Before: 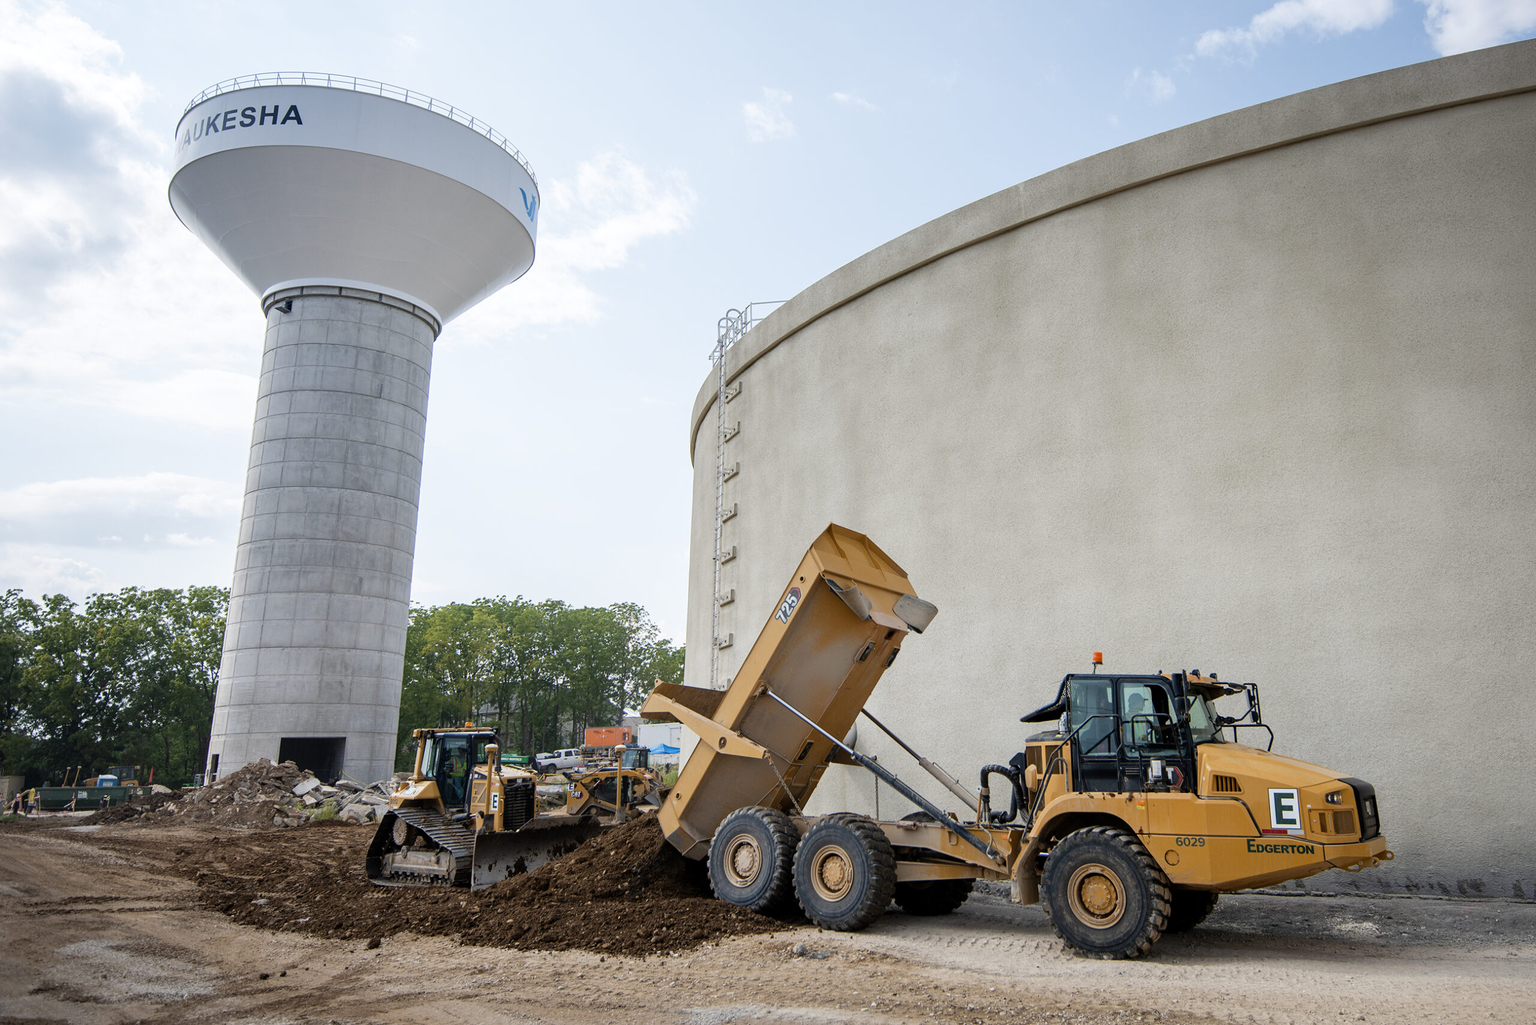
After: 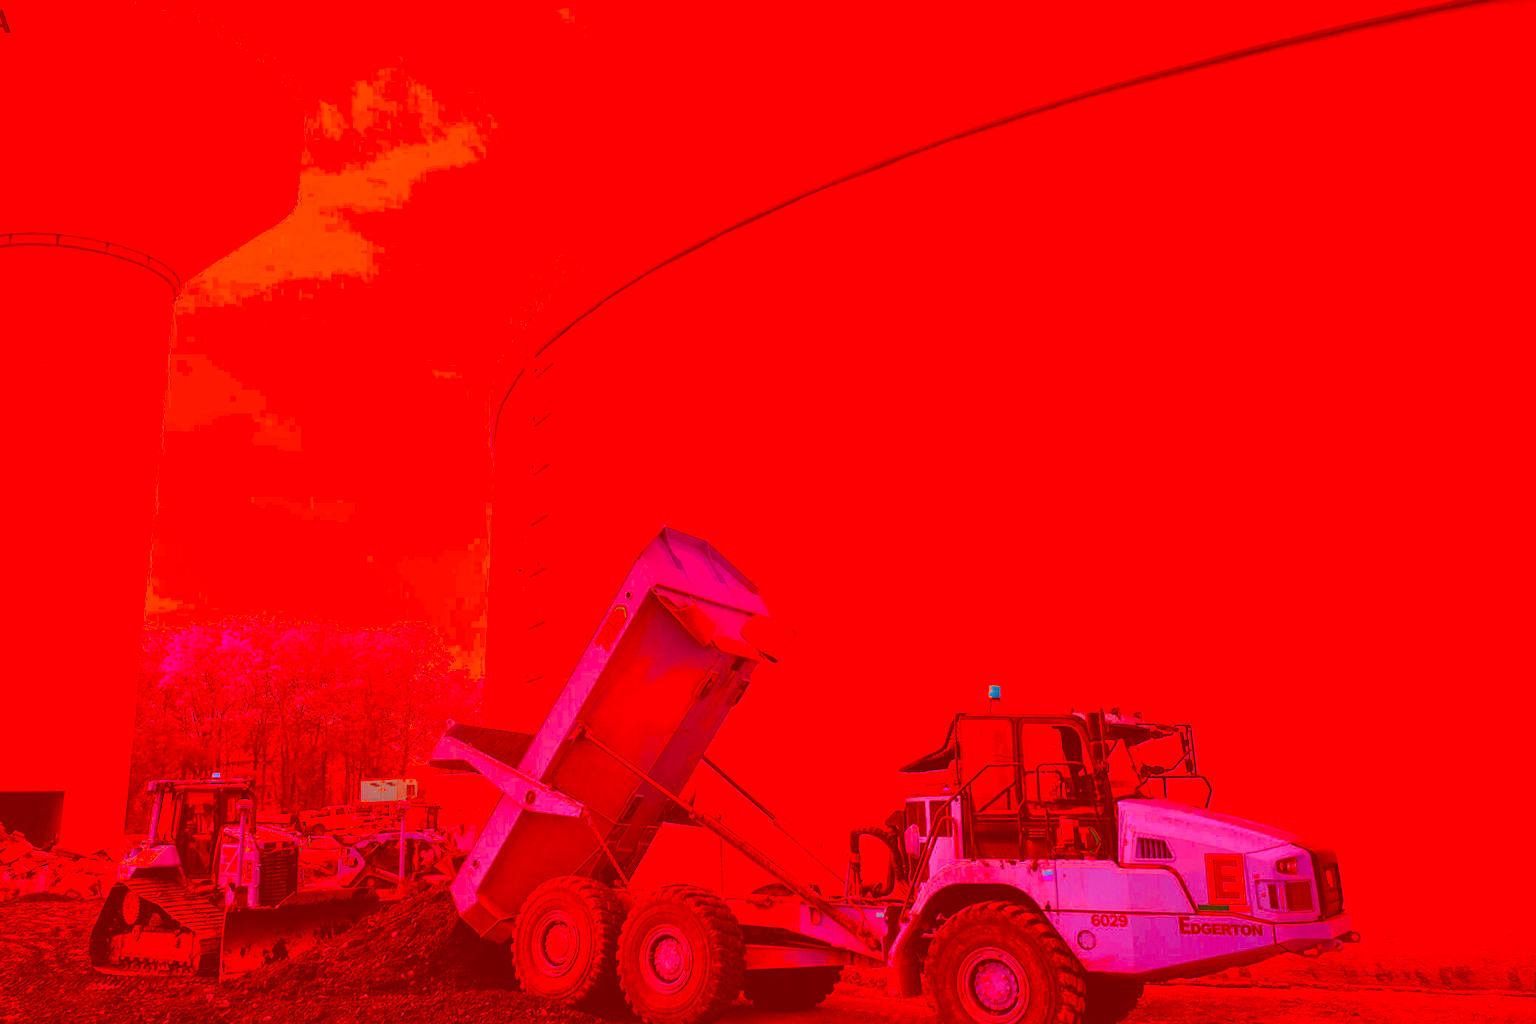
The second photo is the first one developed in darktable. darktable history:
color correction: highlights a* -39.68, highlights b* -40, shadows a* -40, shadows b* -40, saturation -3
crop: left 19.159%, top 9.58%, bottom 9.58%
white balance: red 0.978, blue 0.999
